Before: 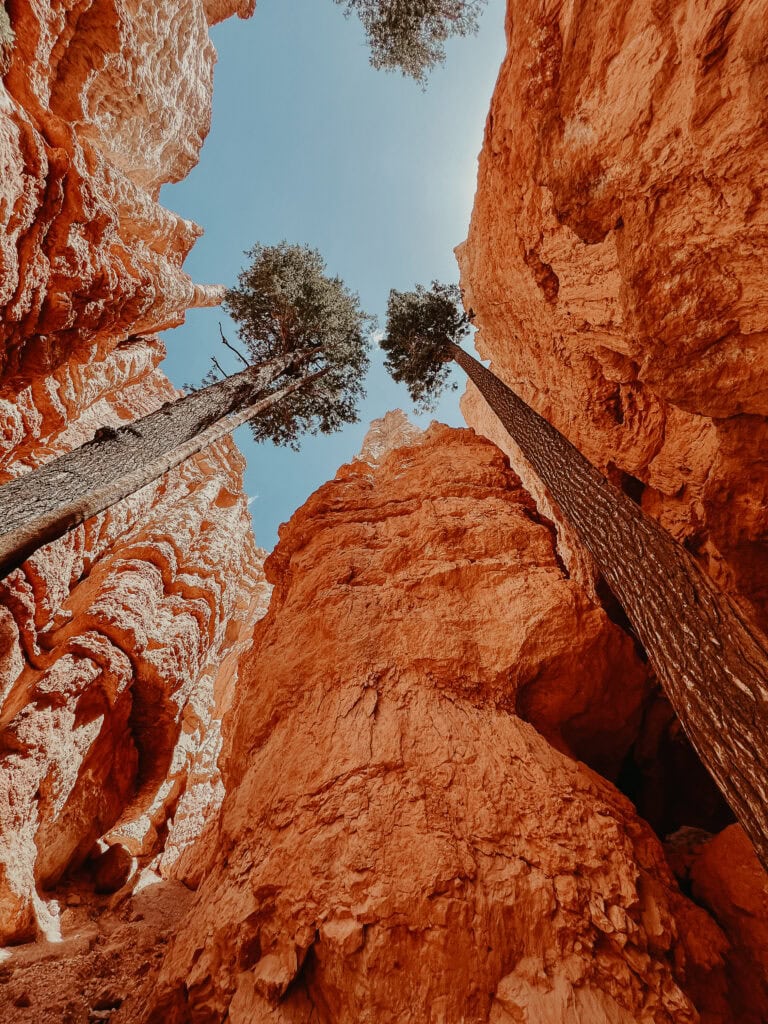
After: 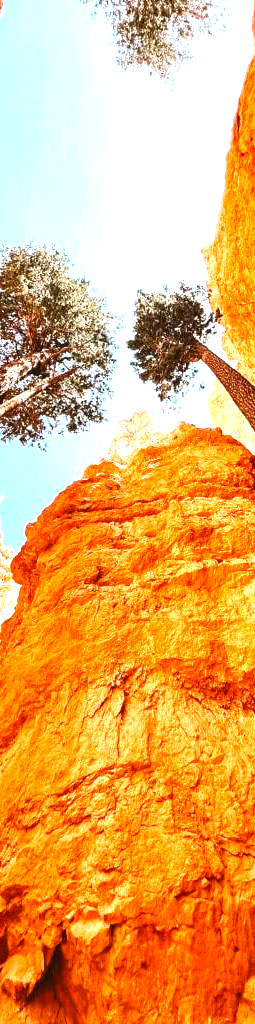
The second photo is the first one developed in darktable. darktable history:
exposure: black level correction 0, exposure 1.745 EV, compensate highlight preservation false
color balance rgb: highlights gain › luminance 16.367%, highlights gain › chroma 2.841%, highlights gain › hue 257.44°, linear chroma grading › global chroma 14.716%, perceptual saturation grading › global saturation 19.536%, contrast 5.445%
crop: left 33.002%, right 33.695%
tone equalizer: on, module defaults
